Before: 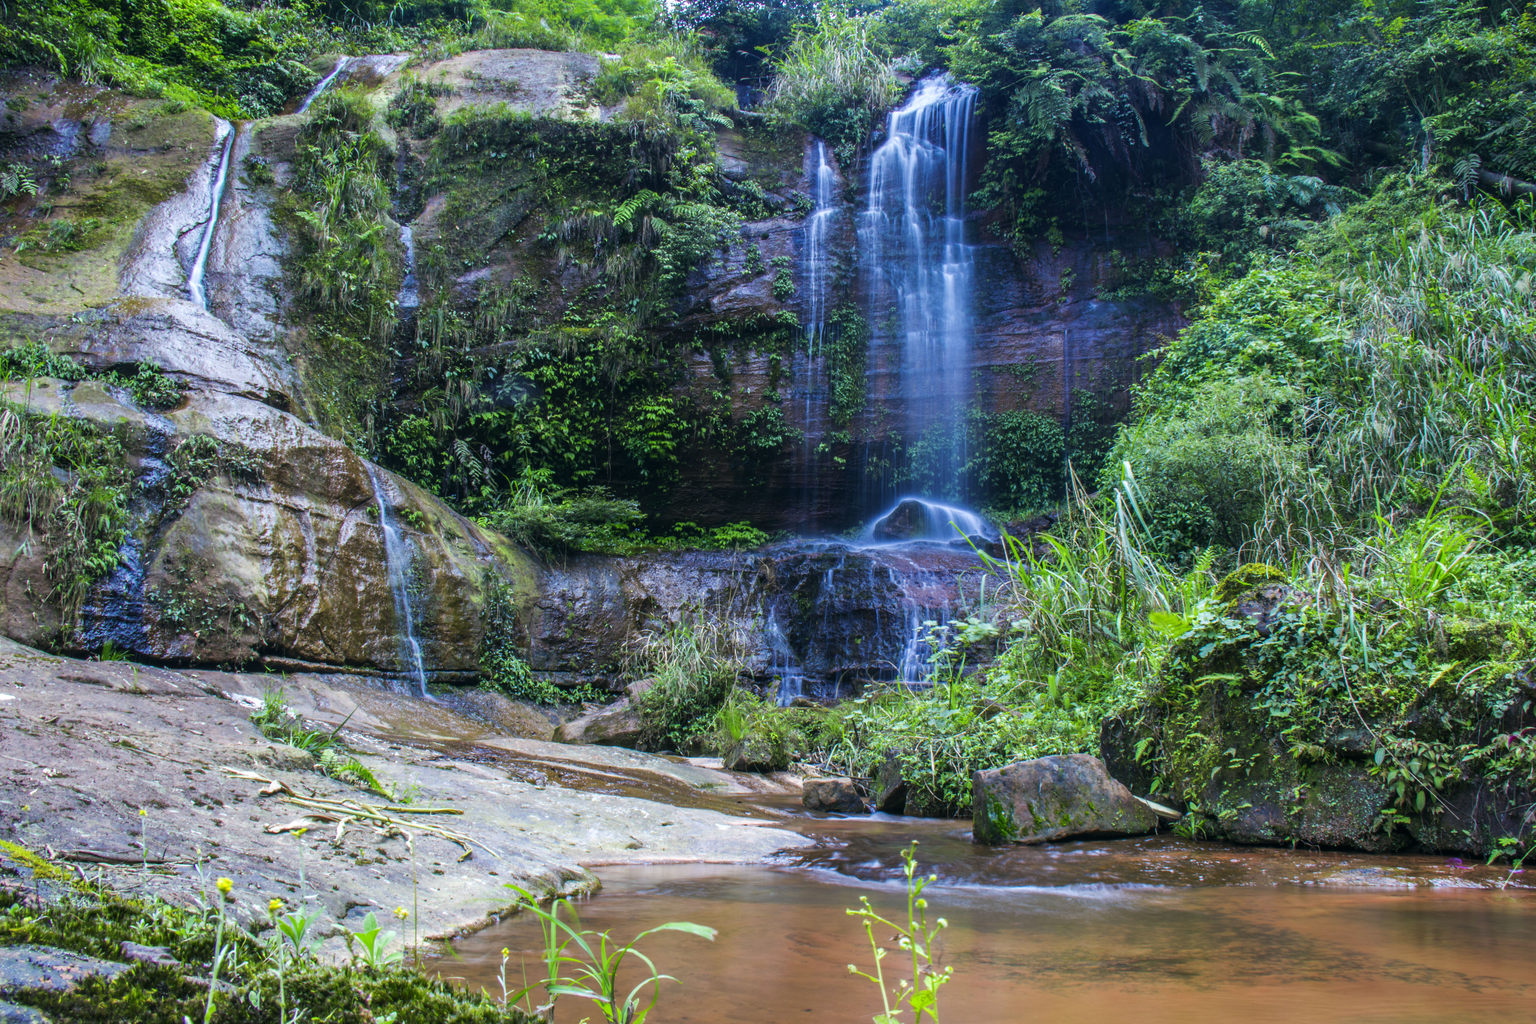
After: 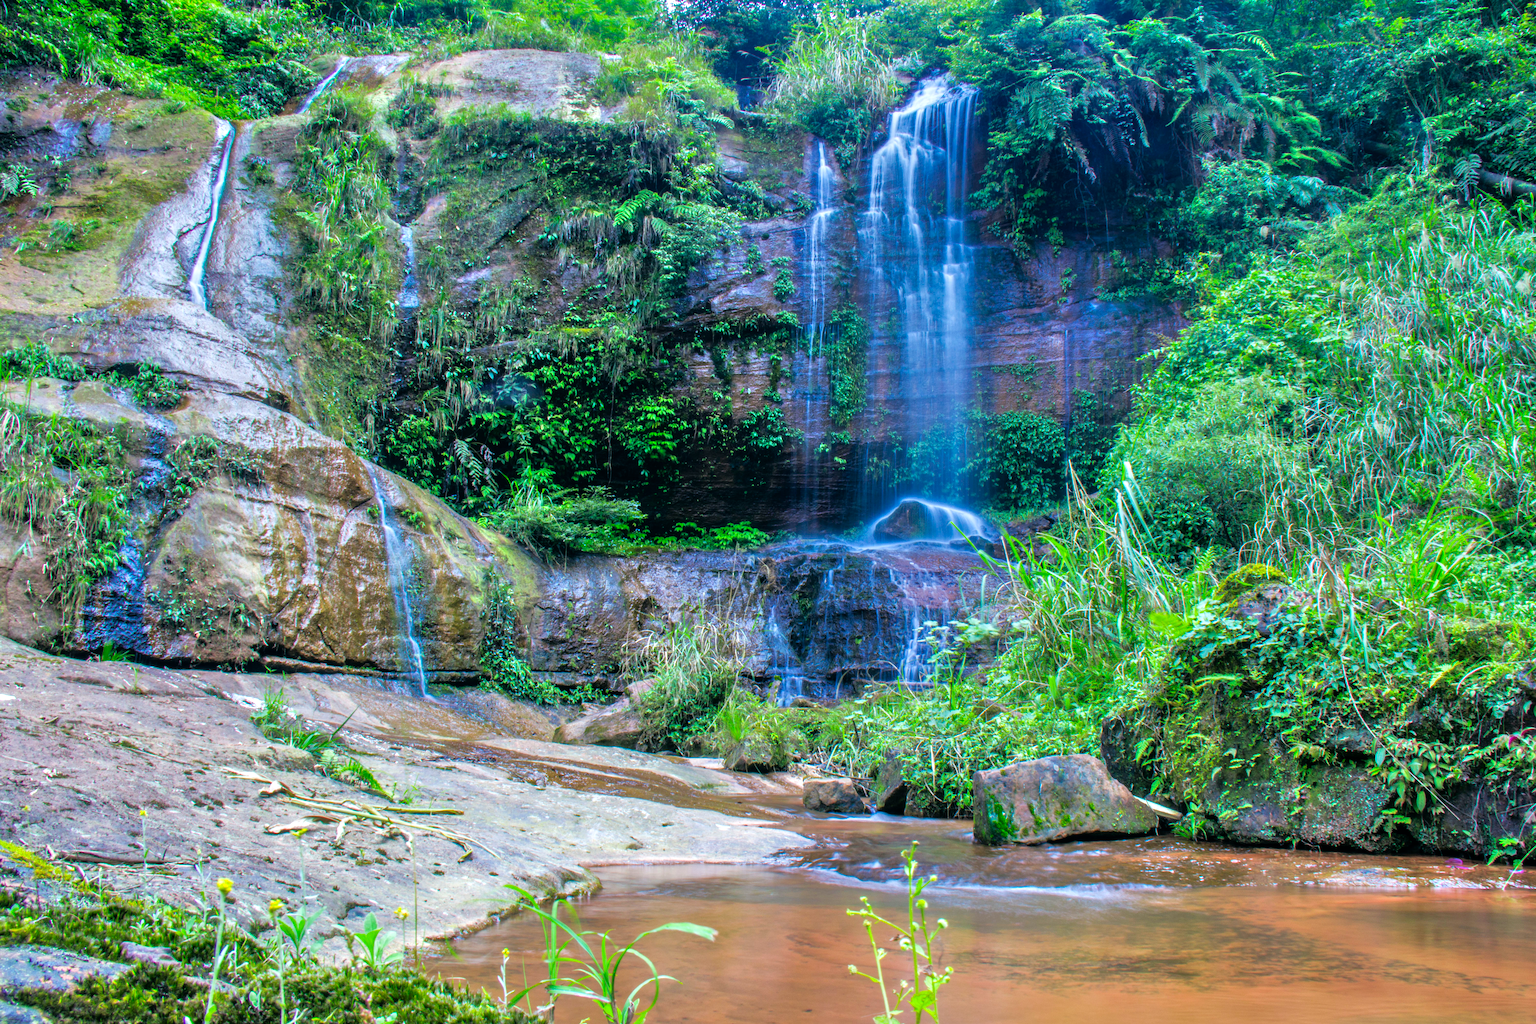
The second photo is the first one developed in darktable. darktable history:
tone equalizer: -7 EV 0.142 EV, -6 EV 0.565 EV, -5 EV 1.18 EV, -4 EV 1.34 EV, -3 EV 1.17 EV, -2 EV 0.6 EV, -1 EV 0.152 EV, luminance estimator HSV value / RGB max
